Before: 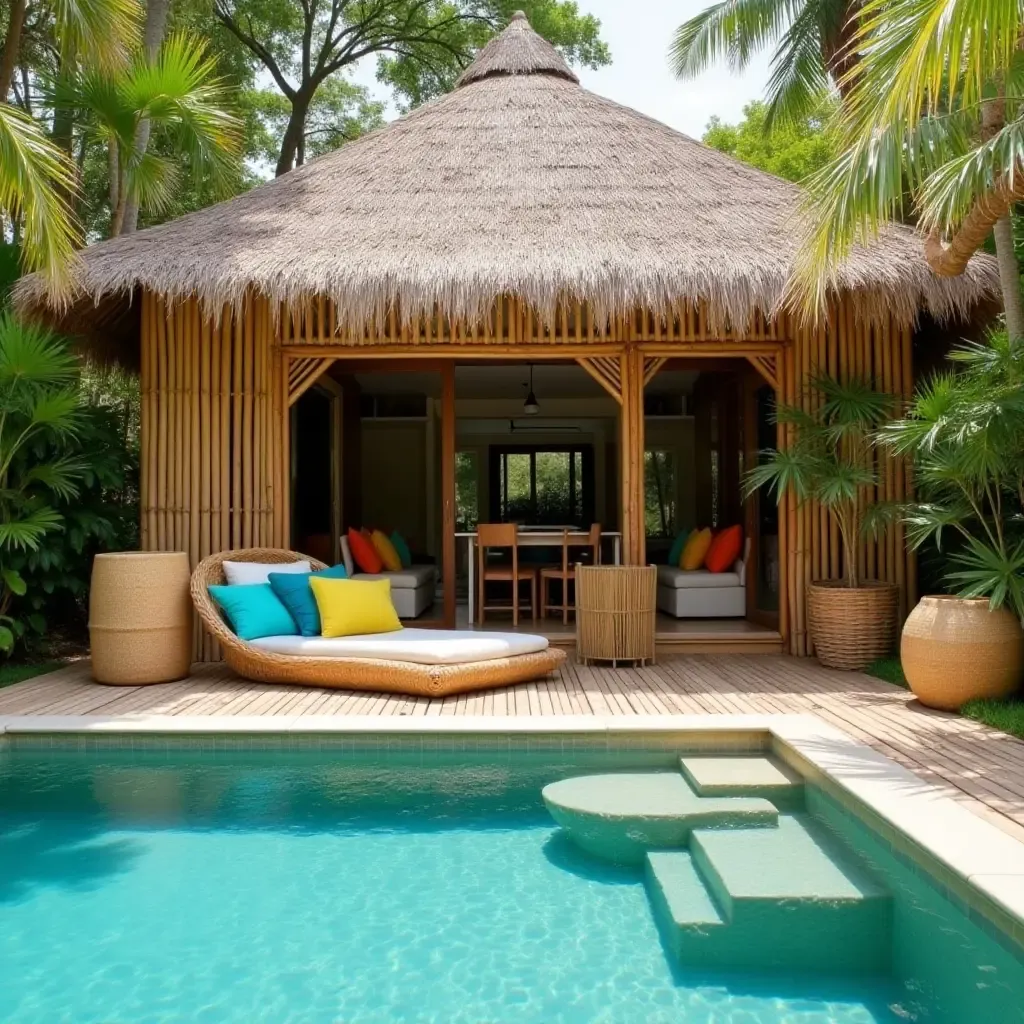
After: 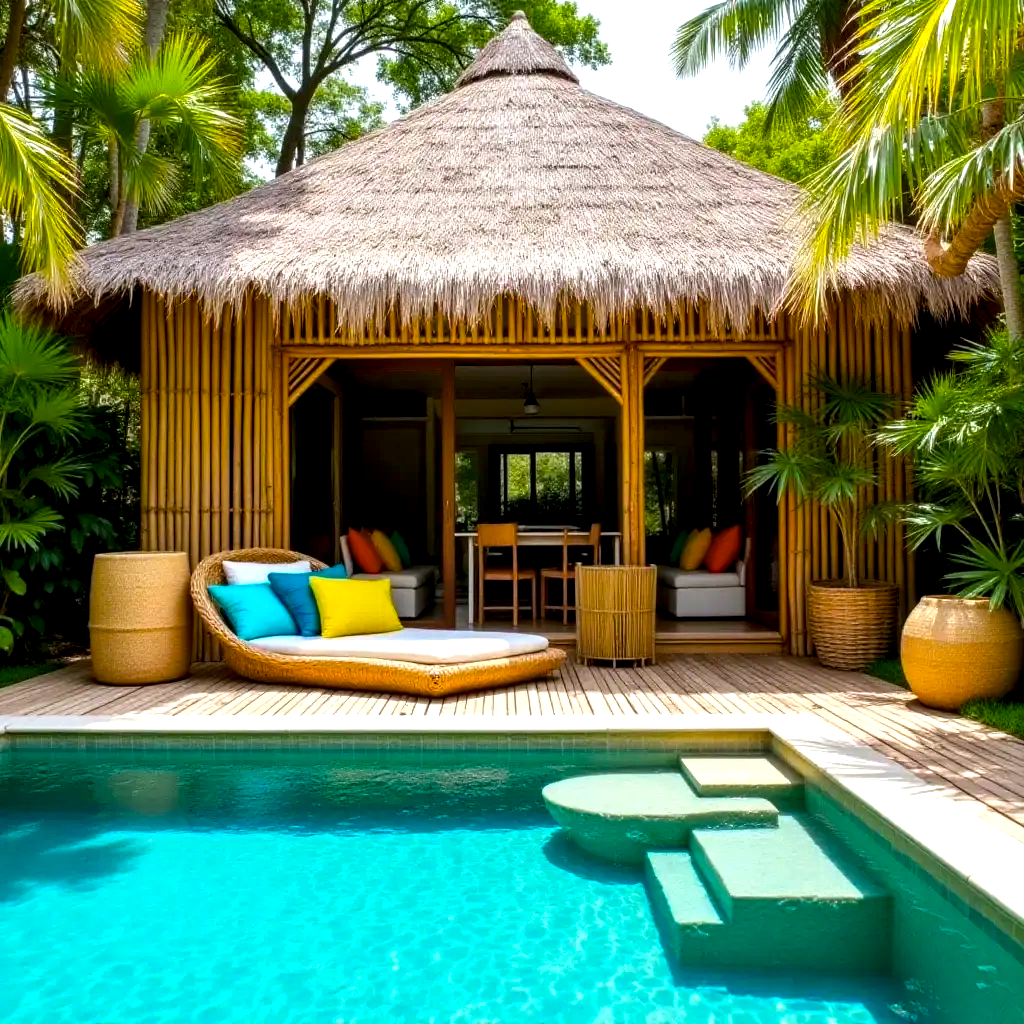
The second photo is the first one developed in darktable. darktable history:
local contrast: detail 160%
white balance: red 0.988, blue 1.017
color balance rgb: linear chroma grading › global chroma 50%, perceptual saturation grading › global saturation 2.34%, global vibrance 6.64%, contrast 12.71%, saturation formula JzAzBz (2021)
